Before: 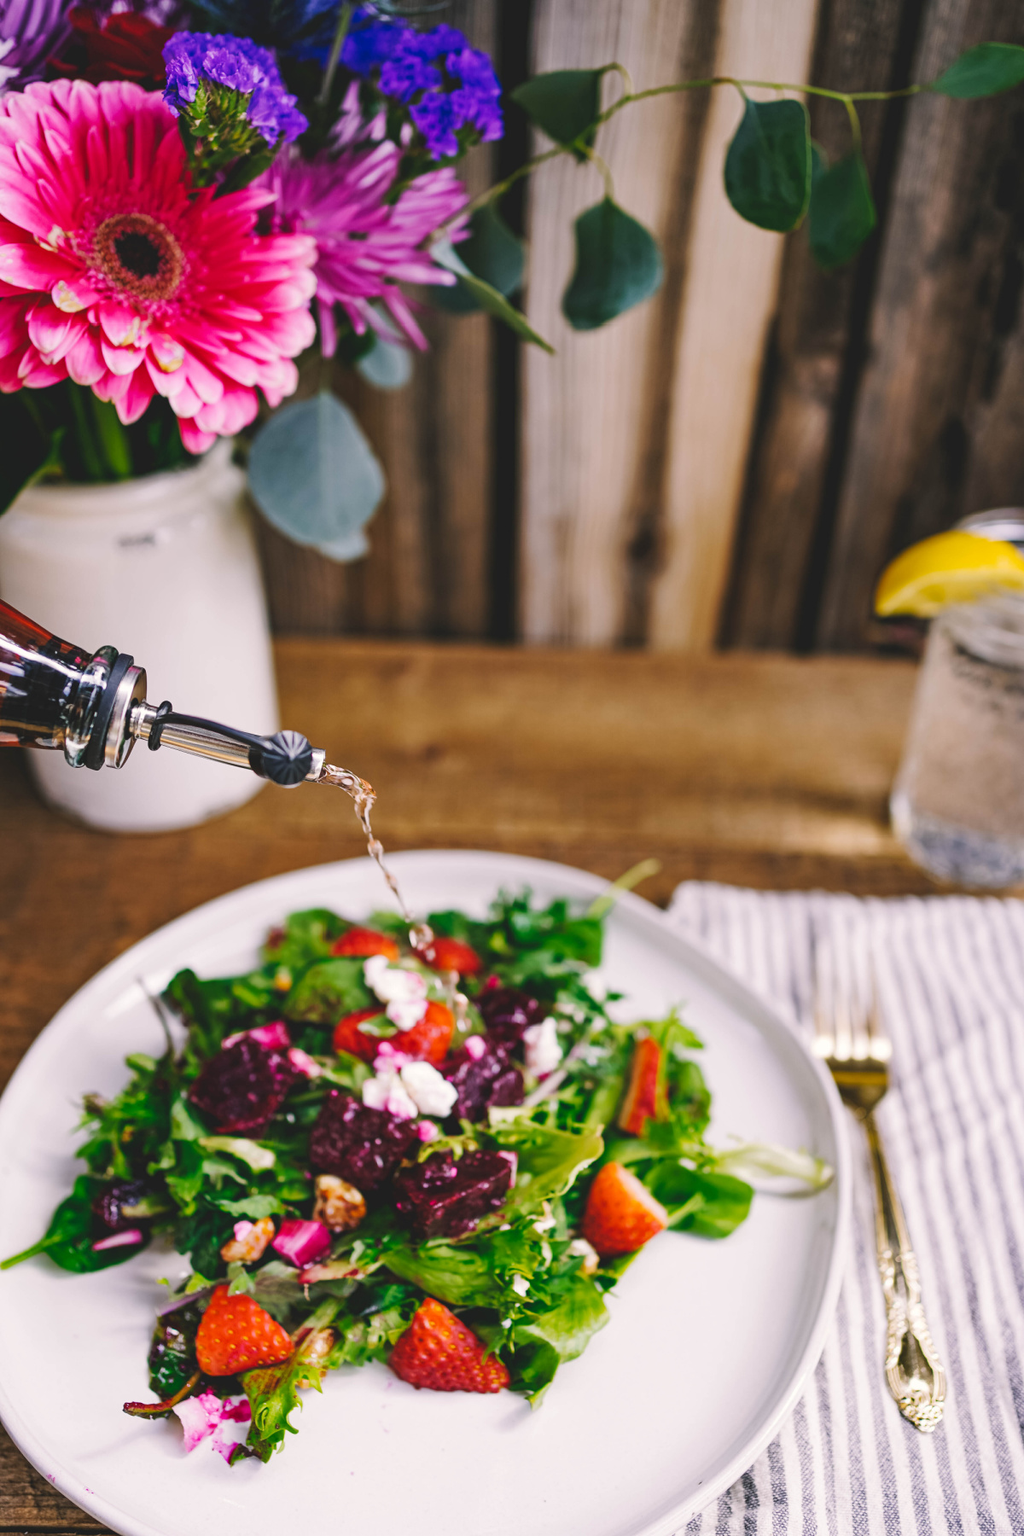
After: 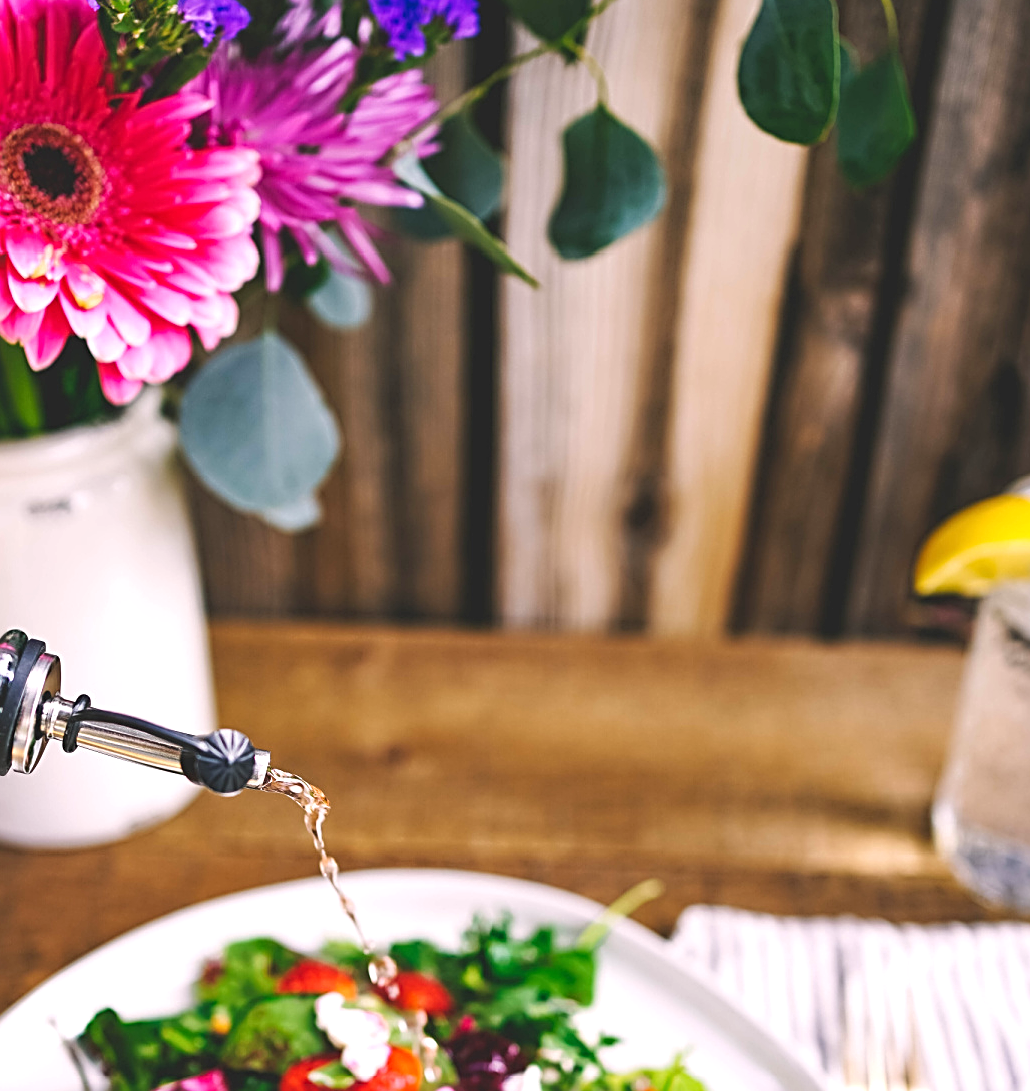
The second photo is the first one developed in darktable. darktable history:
exposure: black level correction 0, exposure 0.499 EV, compensate exposure bias true, compensate highlight preservation false
crop and rotate: left 9.276%, top 7.111%, right 4.871%, bottom 32.262%
sharpen: radius 2.743
